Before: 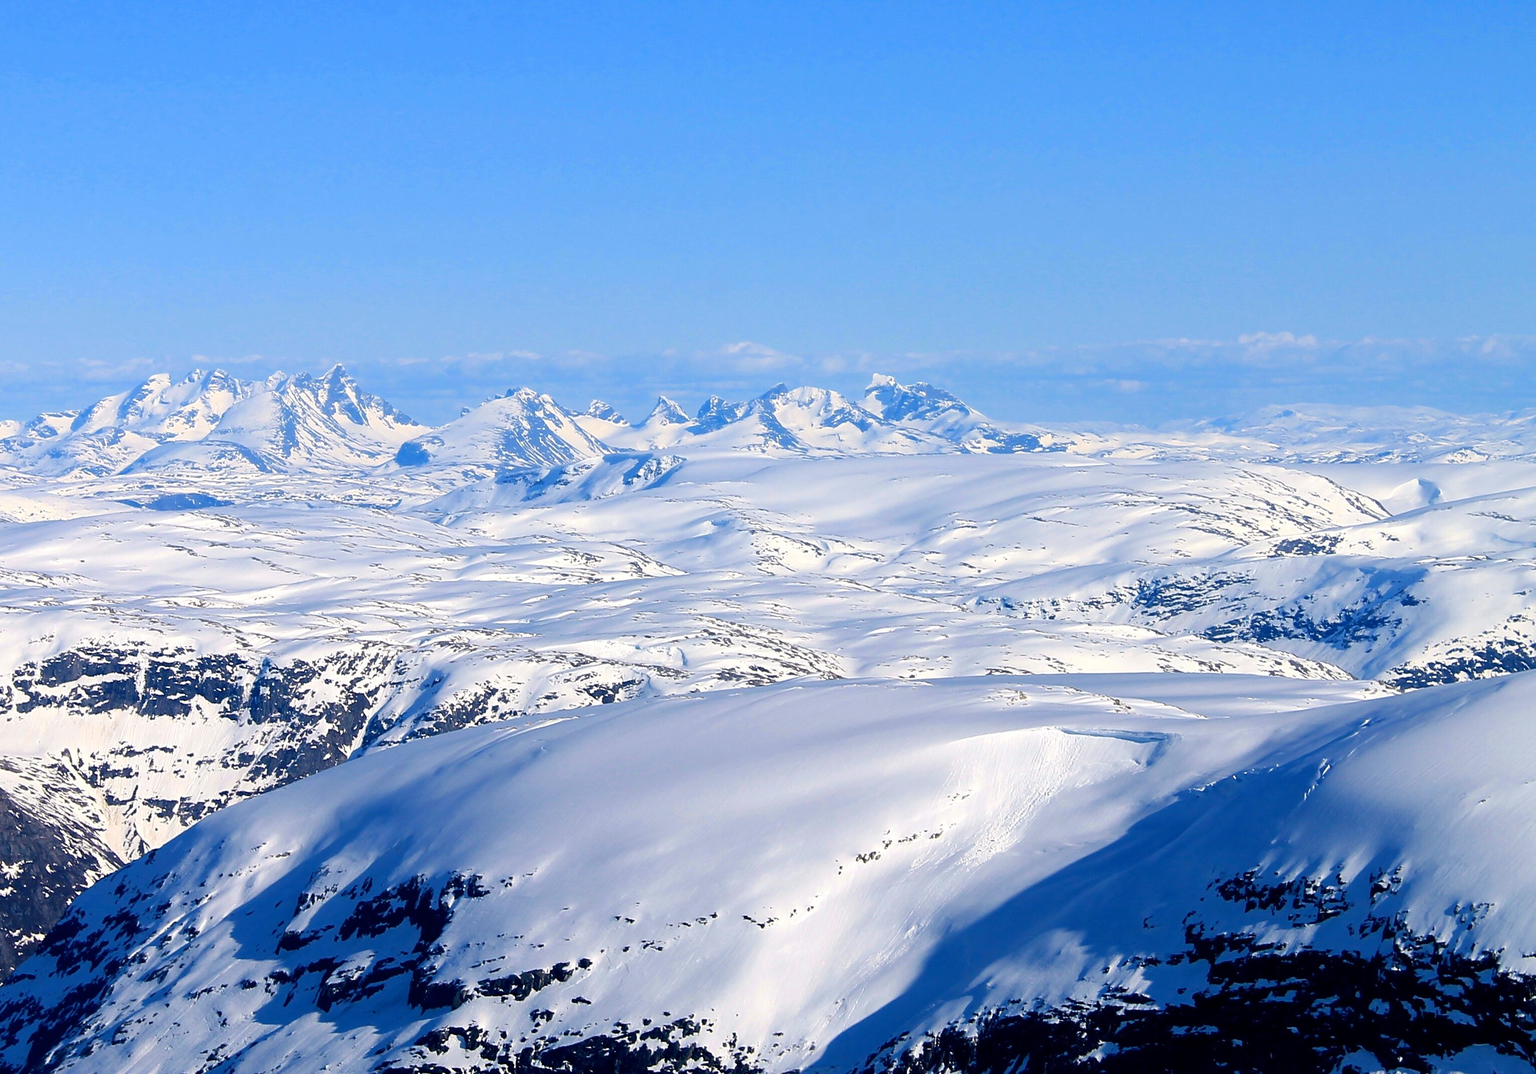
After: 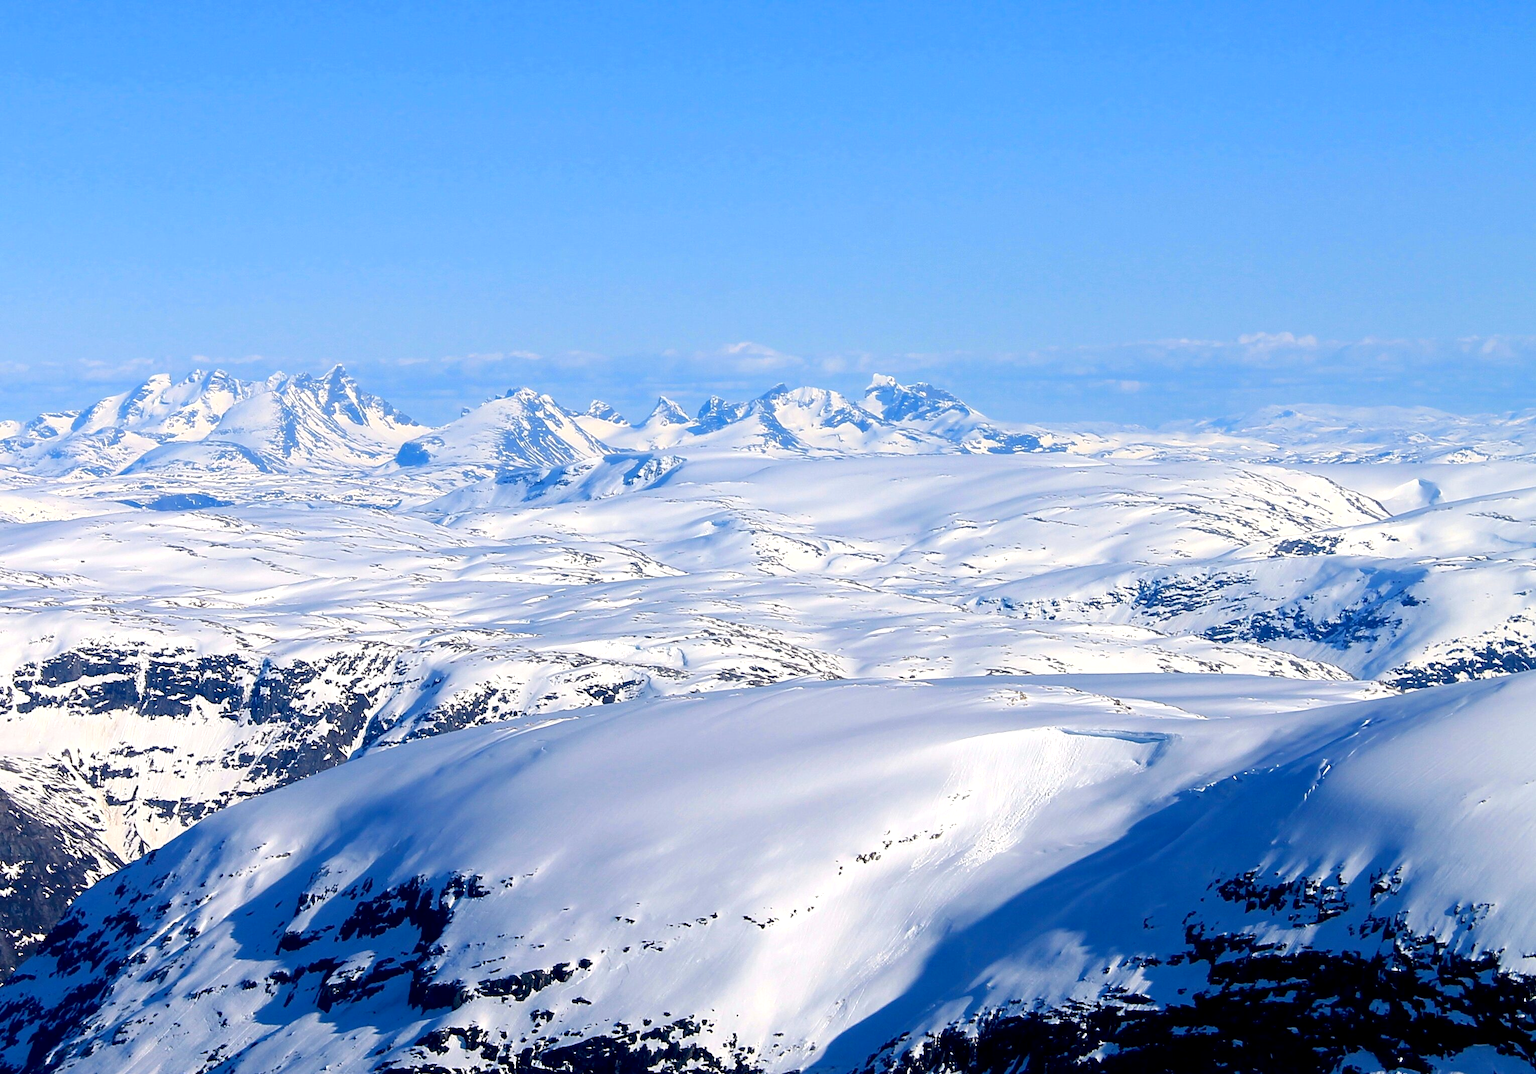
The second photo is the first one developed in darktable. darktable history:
exposure: black level correction 0.003, exposure 0.149 EV, compensate highlight preservation false
